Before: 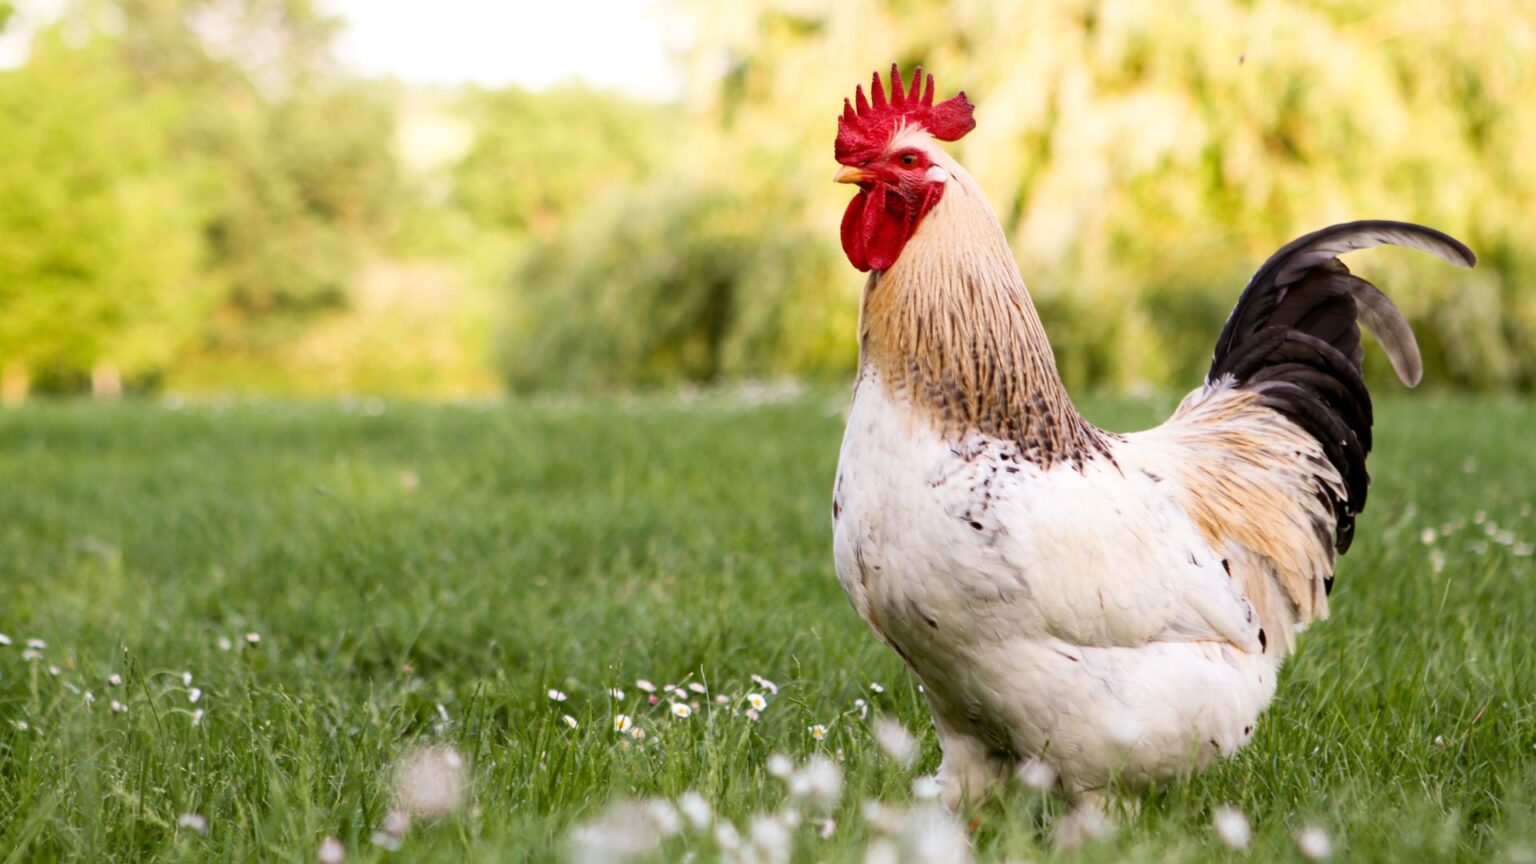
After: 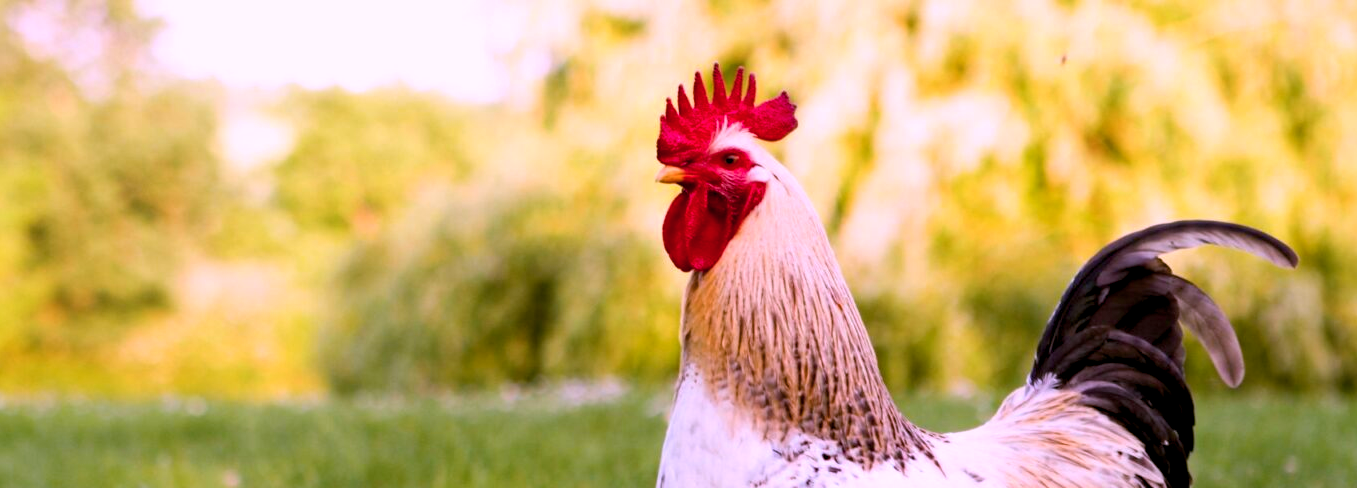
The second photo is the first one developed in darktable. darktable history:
crop and rotate: left 11.632%, bottom 43.497%
color correction: highlights a* 15.04, highlights b* -24.31
color balance rgb: power › hue 72.57°, global offset › luminance -0.493%, perceptual saturation grading › global saturation 25.662%, global vibrance 20%
